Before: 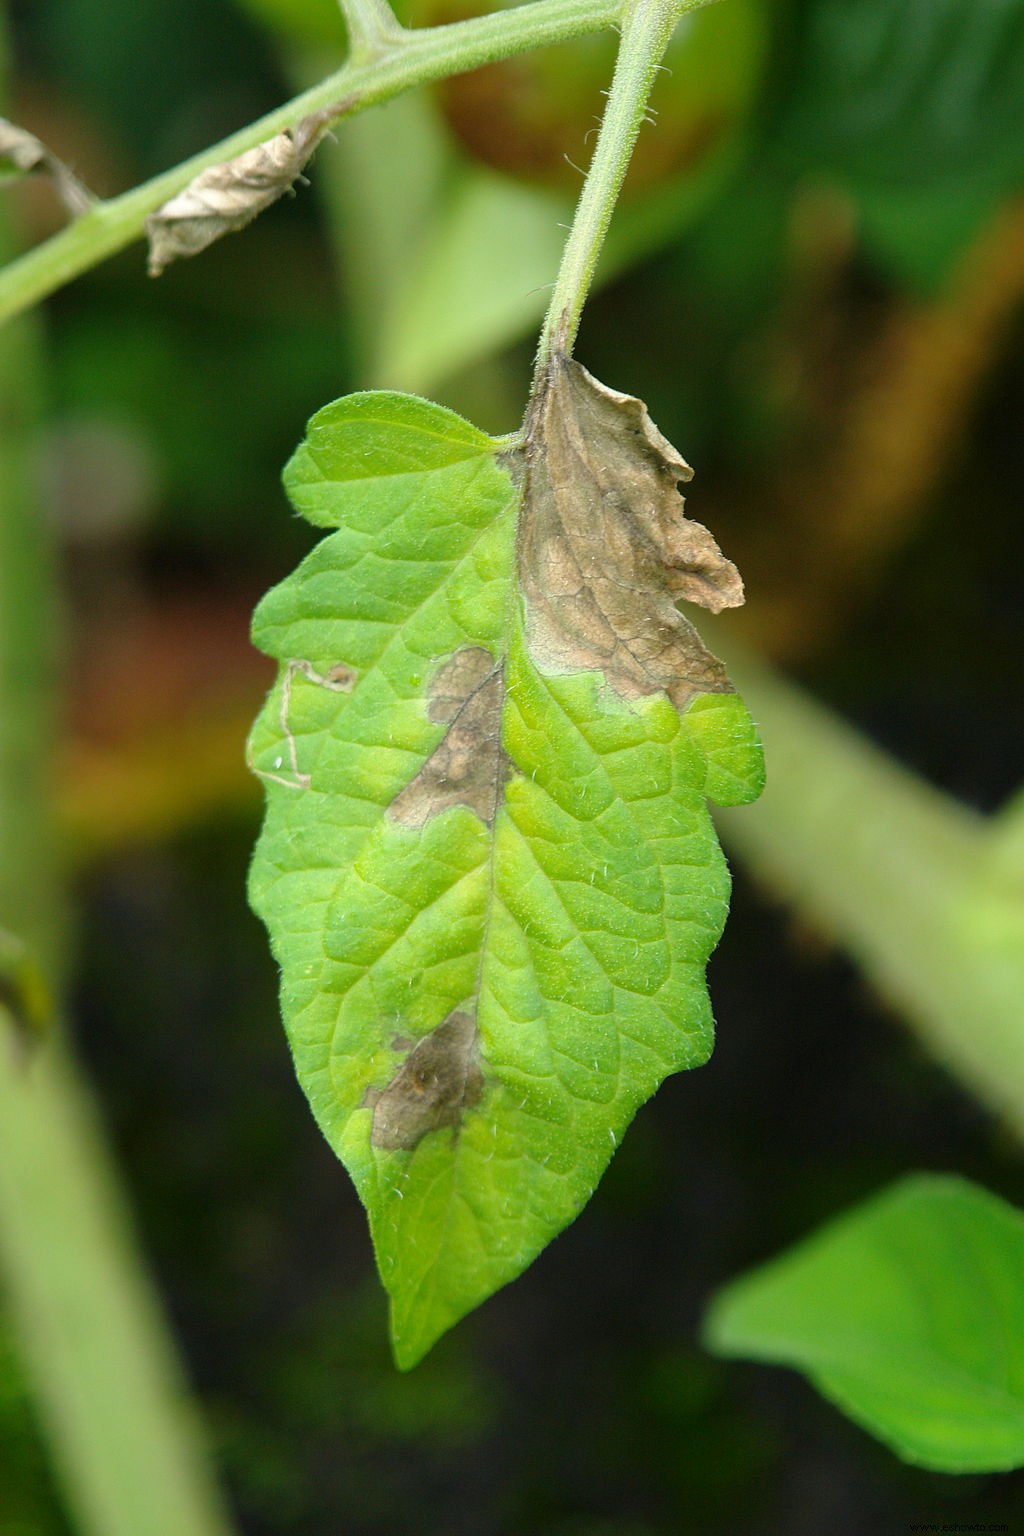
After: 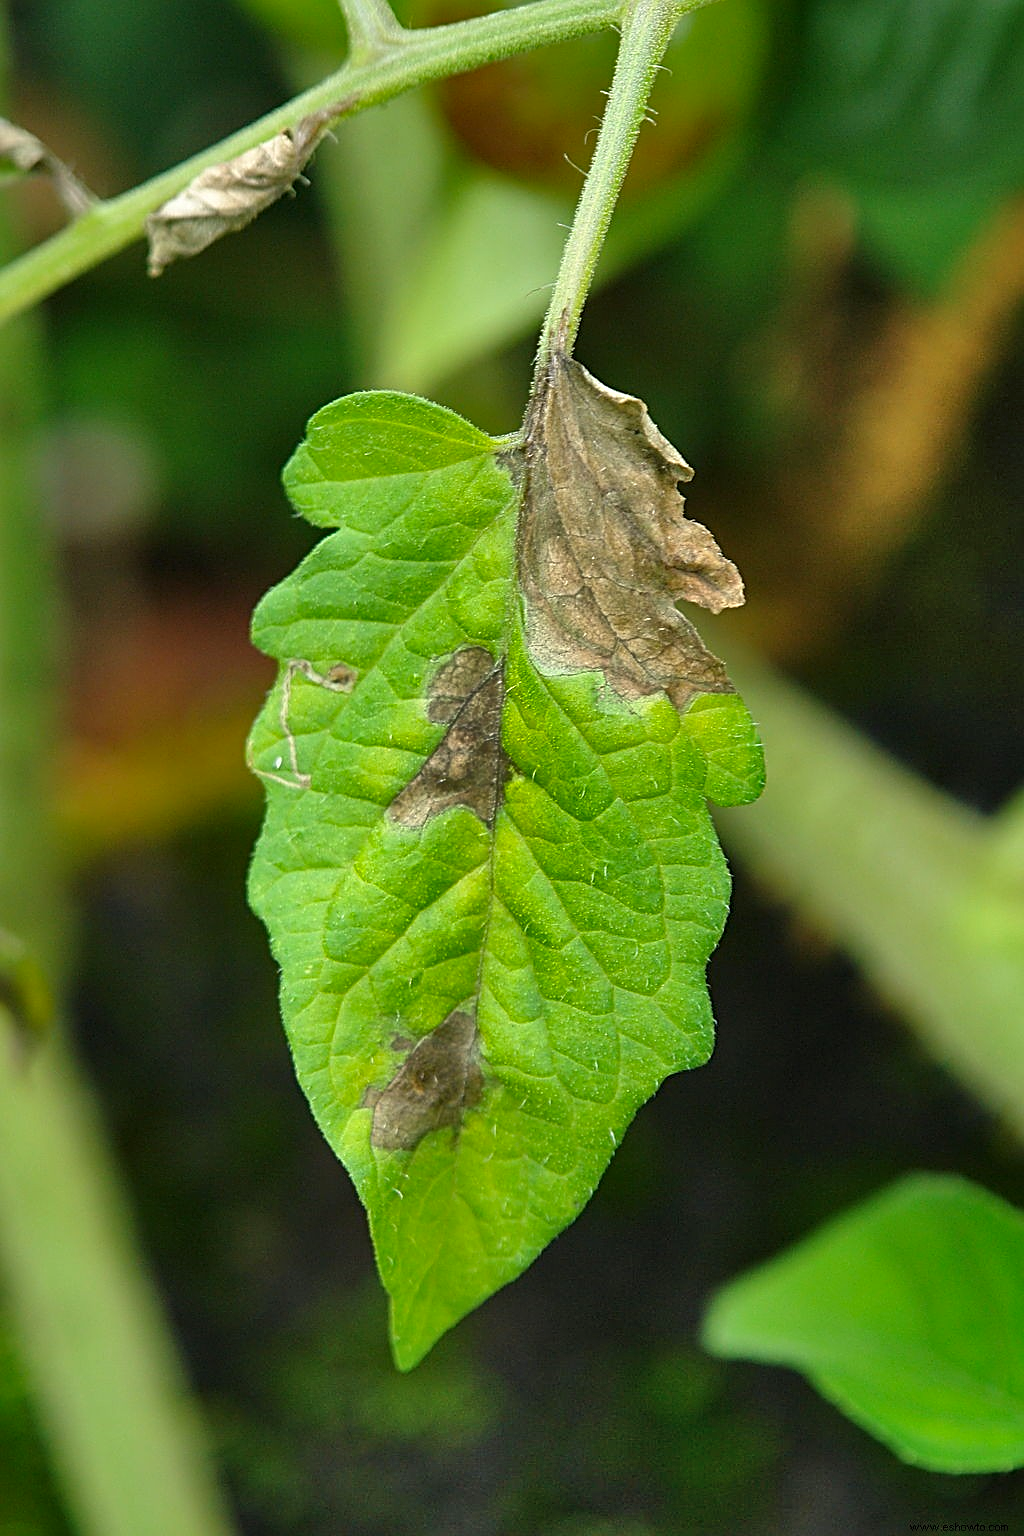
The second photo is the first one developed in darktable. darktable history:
shadows and highlights: shadows 78.85, white point adjustment -9.08, highlights -61.33, soften with gaussian
sharpen: radius 2.604, amount 0.686
exposure: black level correction 0, exposure 0.3 EV, compensate highlight preservation false
